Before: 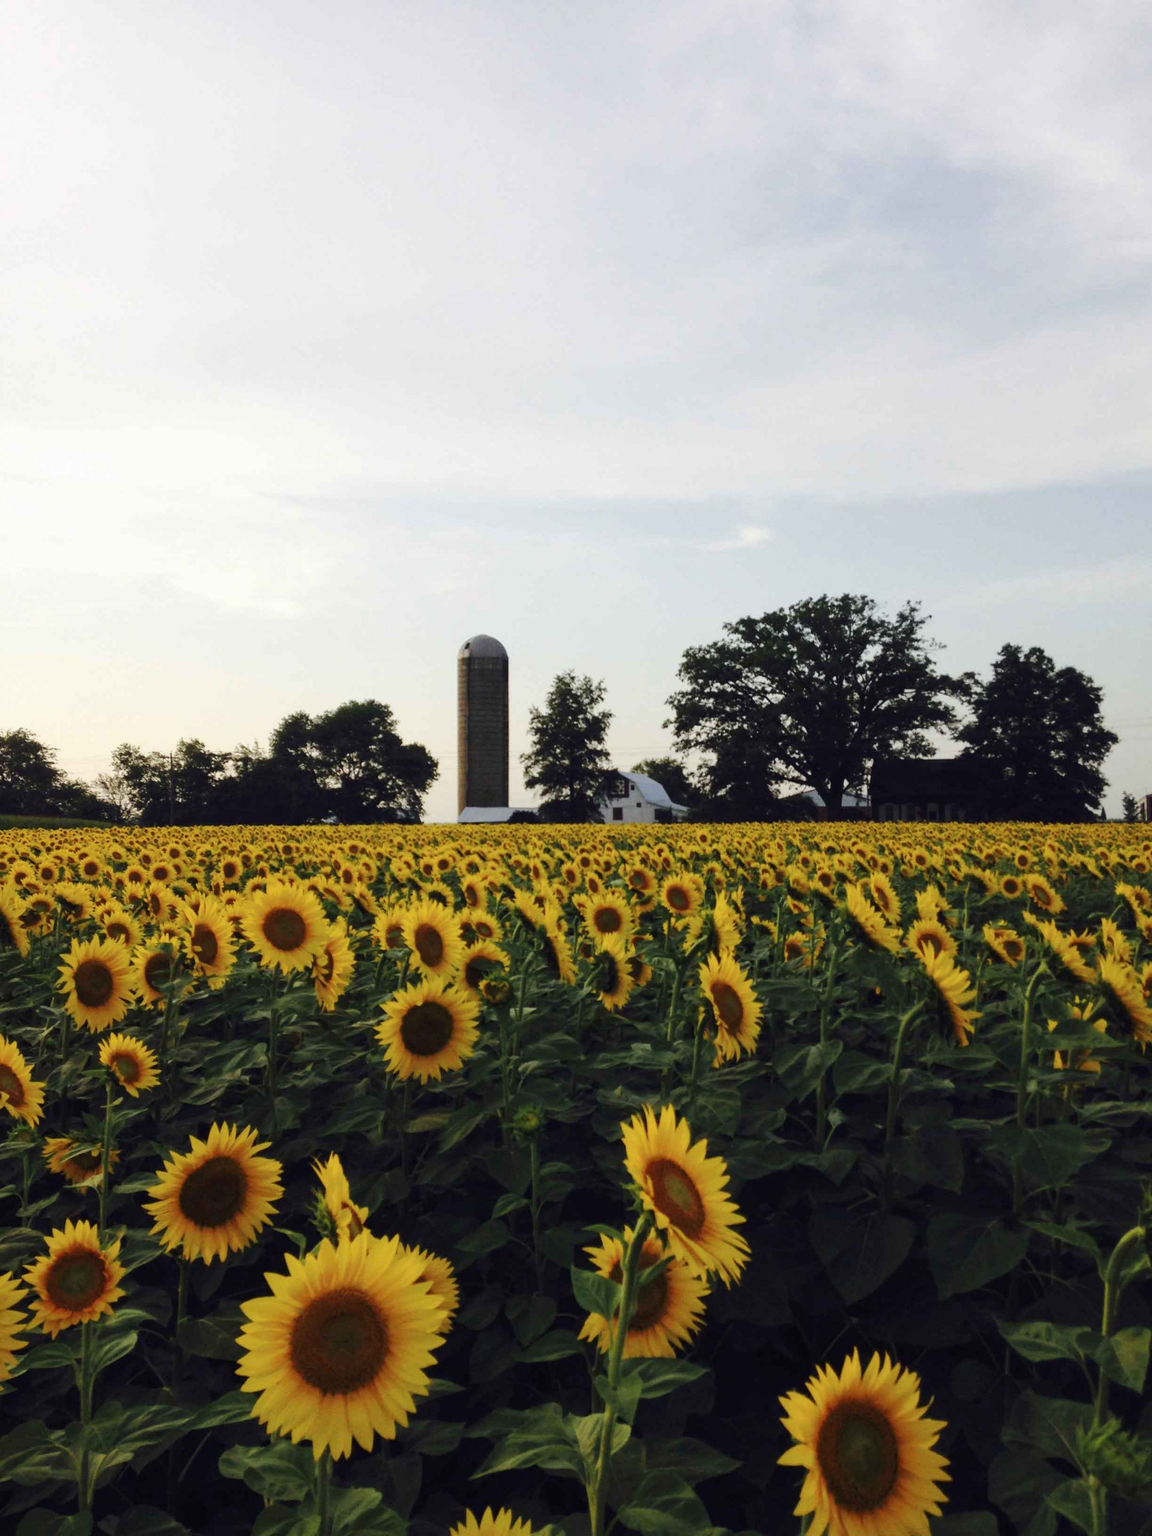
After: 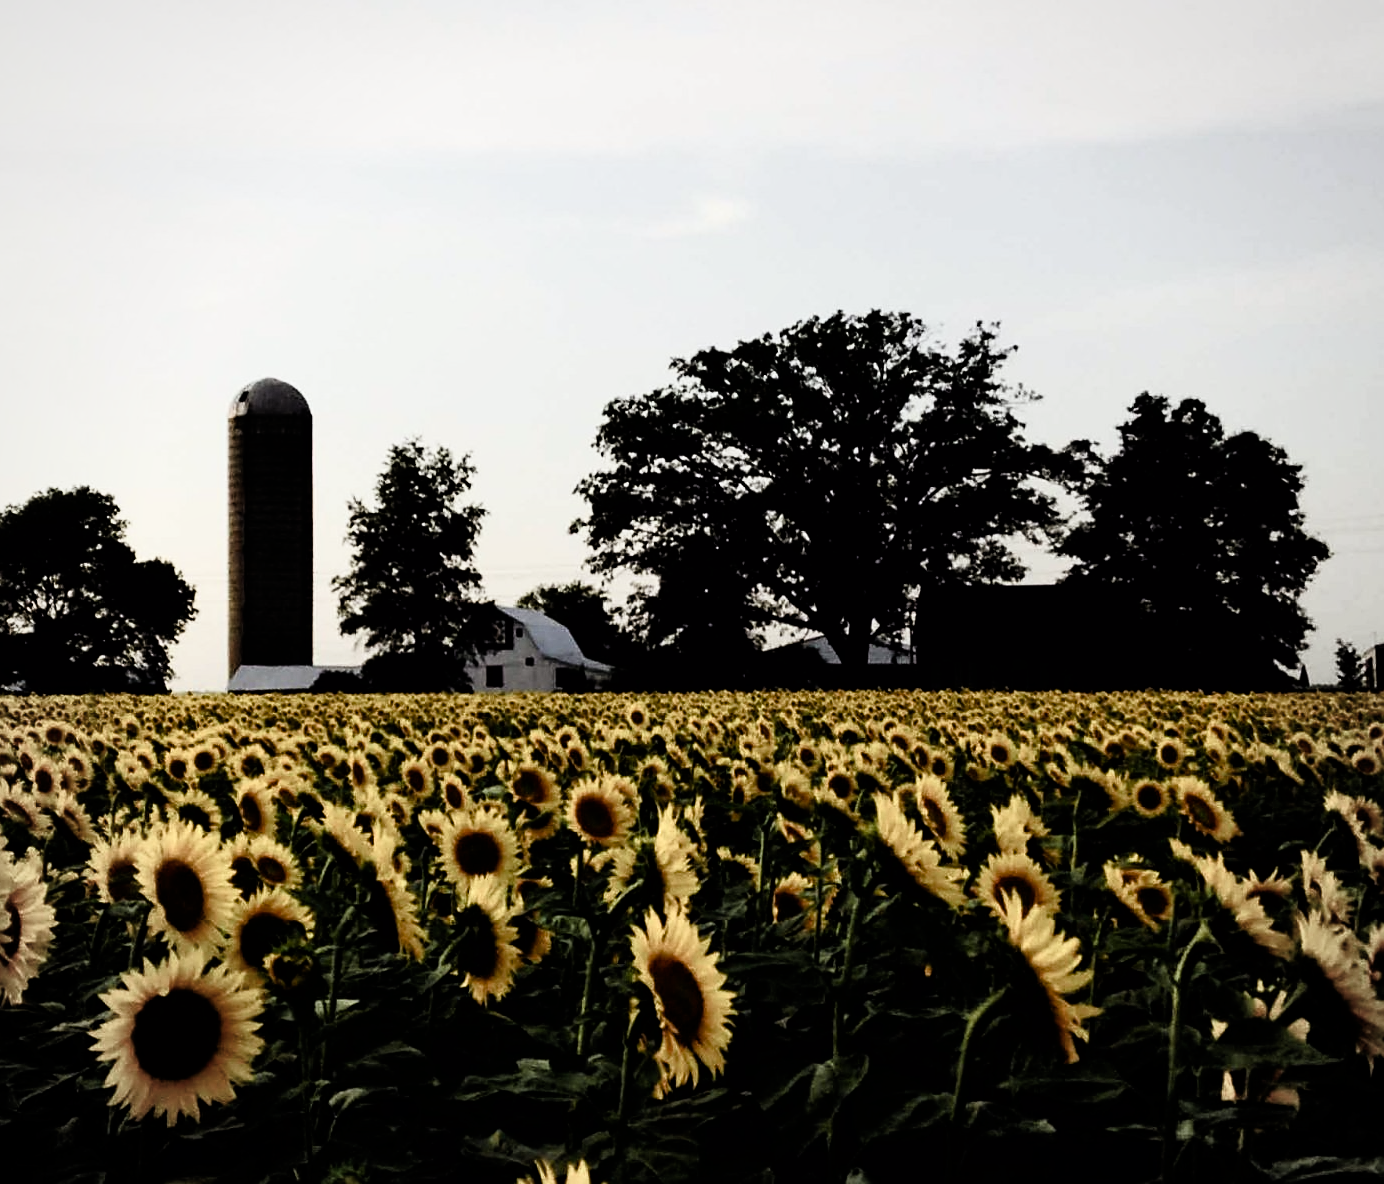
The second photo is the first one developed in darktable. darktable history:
shadows and highlights: shadows -1.89, highlights 39.81
sharpen: on, module defaults
tone equalizer: -8 EV -0.035 EV, -7 EV 0.023 EV, -6 EV -0.006 EV, -5 EV 0.006 EV, -4 EV -0.031 EV, -3 EV -0.241 EV, -2 EV -0.649 EV, -1 EV -1.01 EV, +0 EV -0.95 EV
crop and rotate: left 27.888%, top 26.564%, bottom 27.155%
exposure: exposure 0.559 EV, compensate highlight preservation false
color balance rgb: power › luminance -3.549%, power › chroma 0.559%, power › hue 37.82°, perceptual saturation grading › global saturation 0.819%, perceptual saturation grading › highlights -31.84%, perceptual saturation grading › mid-tones 5.329%, perceptual saturation grading › shadows 18.585%, global vibrance 7.114%, saturation formula JzAzBz (2021)
filmic rgb: black relative exposure -3.78 EV, white relative exposure 2.41 EV, dynamic range scaling -49.63%, hardness 3.41, latitude 30.85%, contrast 1.804
vignetting: brightness -0.195
